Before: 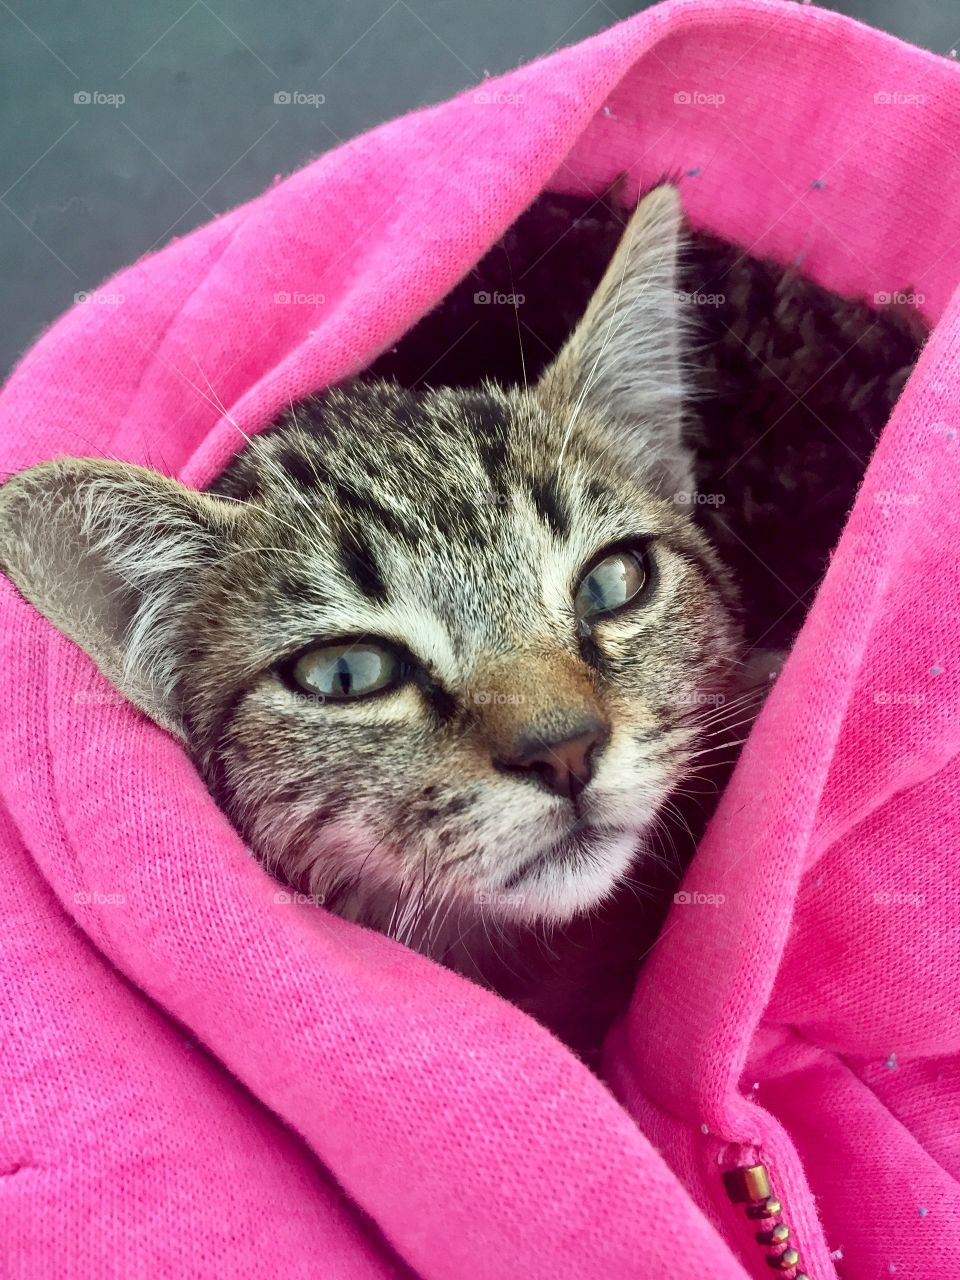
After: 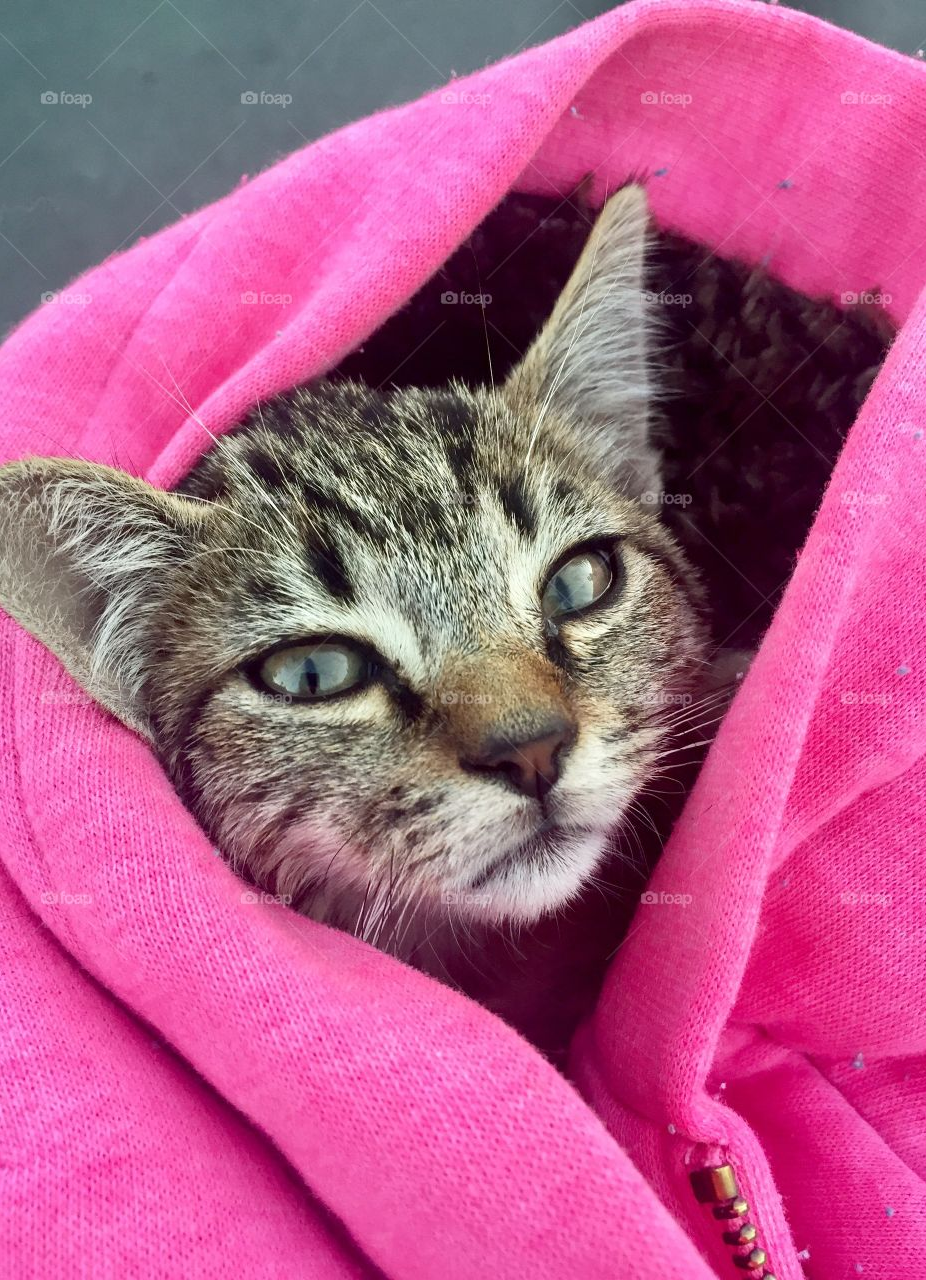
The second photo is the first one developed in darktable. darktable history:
crop and rotate: left 3.539%
